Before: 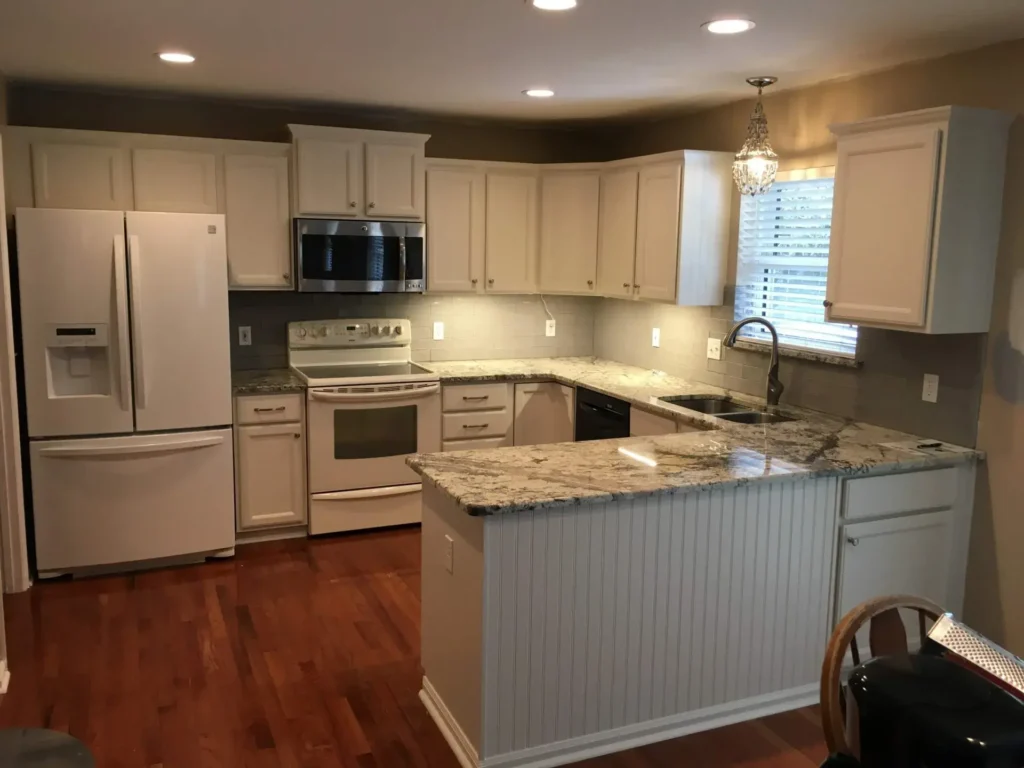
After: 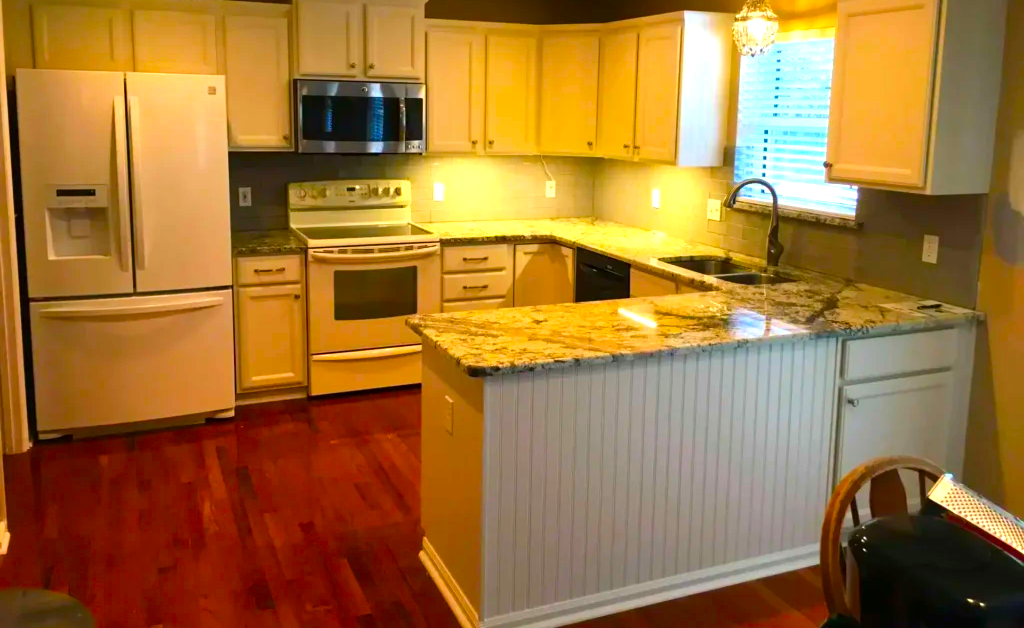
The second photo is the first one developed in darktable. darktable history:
contrast brightness saturation: contrast 0.091, saturation 0.267
tone equalizer: on, module defaults
color balance rgb: shadows lift › hue 87.81°, perceptual saturation grading › global saturation 36.301%, global vibrance 45.746%
crop and rotate: top 18.193%
exposure: black level correction 0, exposure 0.699 EV, compensate exposure bias true, compensate highlight preservation false
